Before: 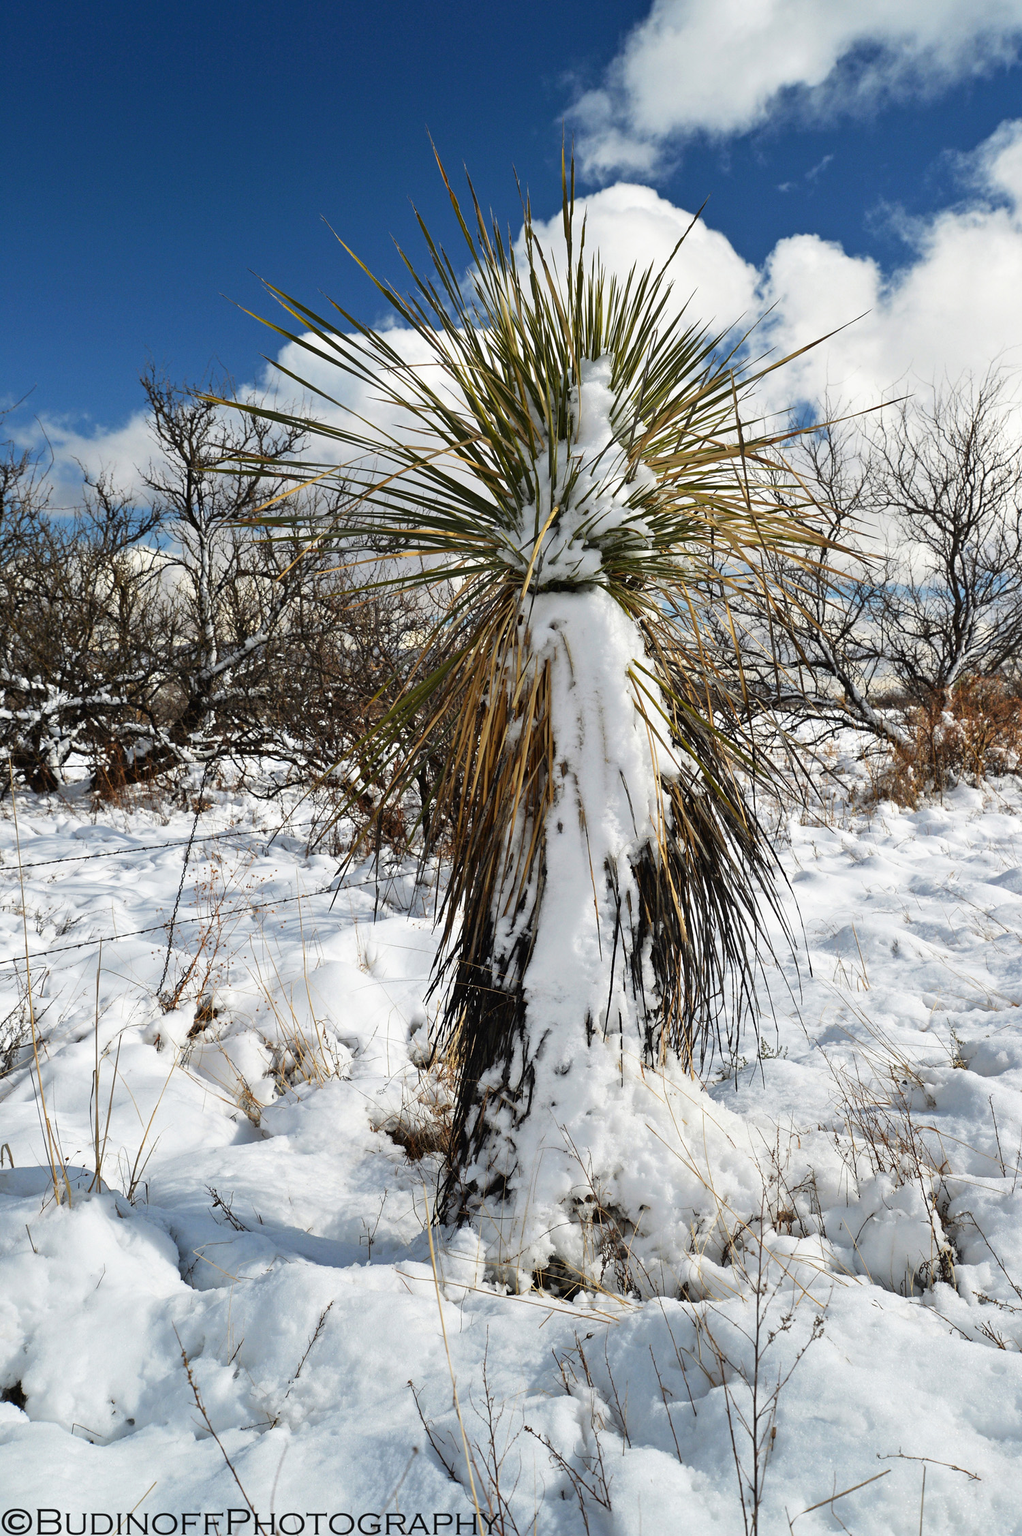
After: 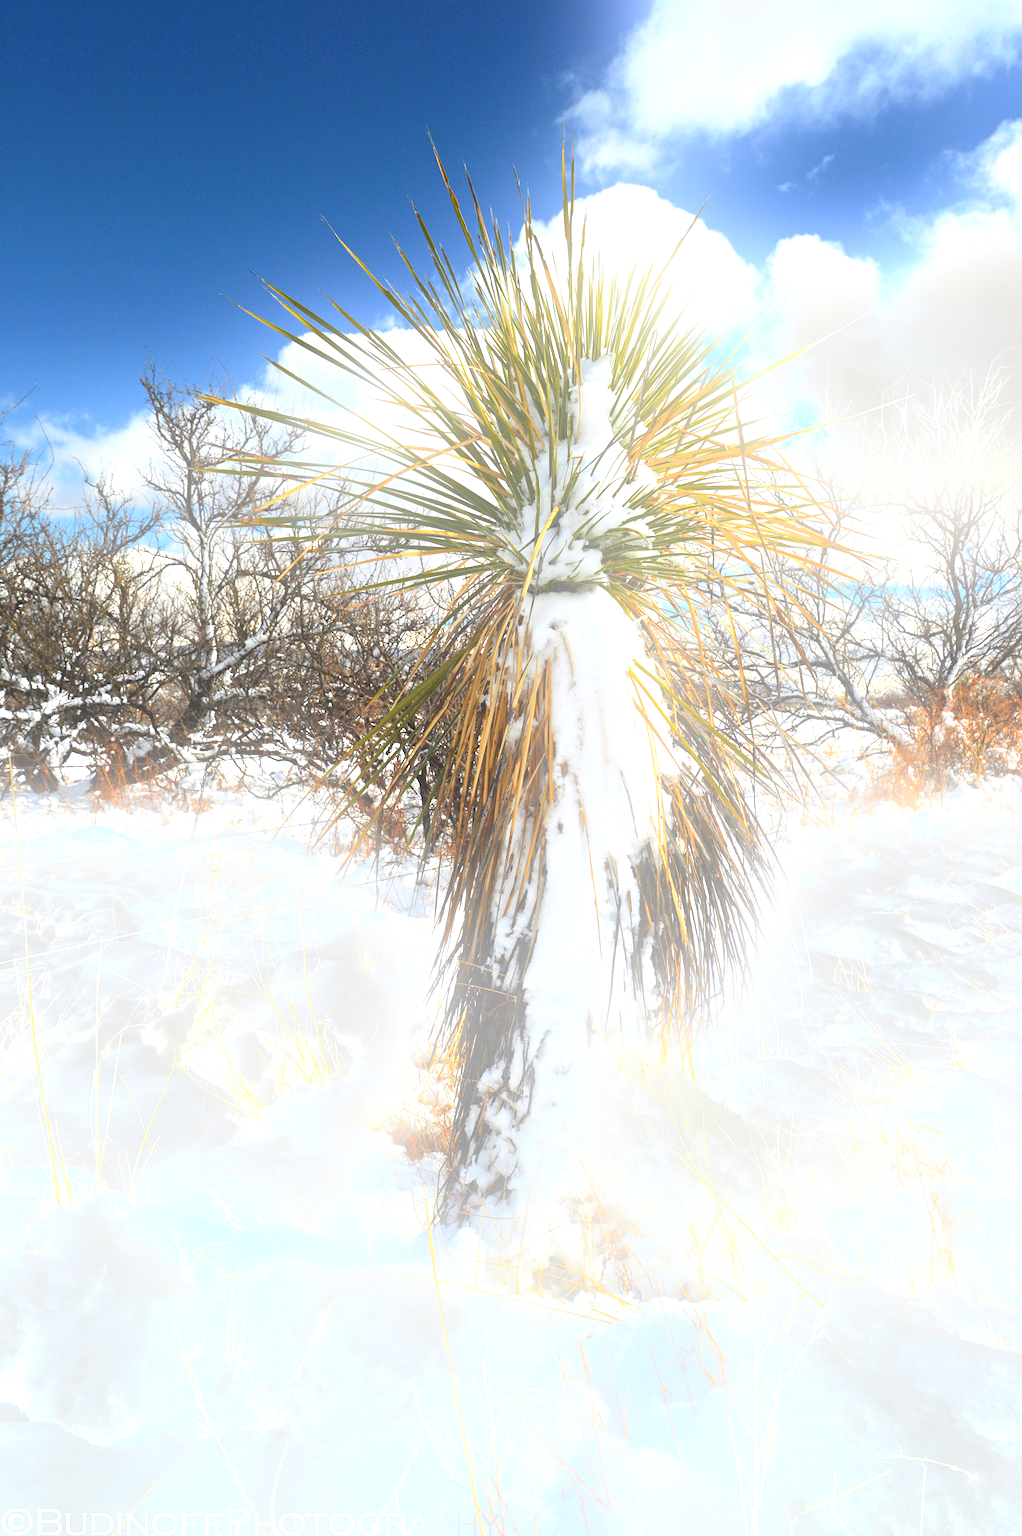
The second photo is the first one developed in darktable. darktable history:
exposure: exposure 1 EV, compensate highlight preservation false
bloom: on, module defaults
